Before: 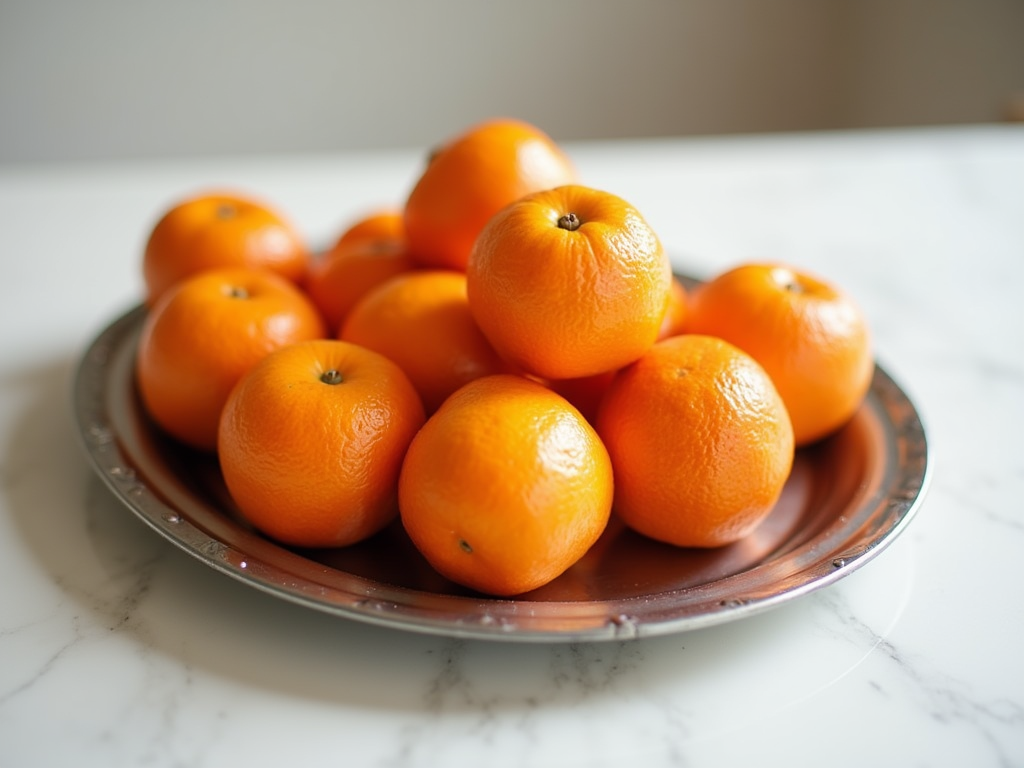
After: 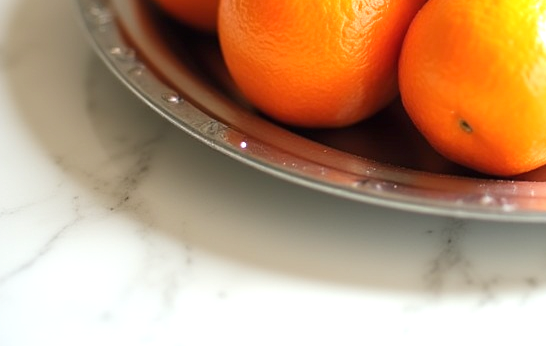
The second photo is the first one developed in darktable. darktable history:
exposure: black level correction 0, exposure 0.9 EV, compensate highlight preservation false
crop and rotate: top 54.778%, right 46.61%, bottom 0.159%
